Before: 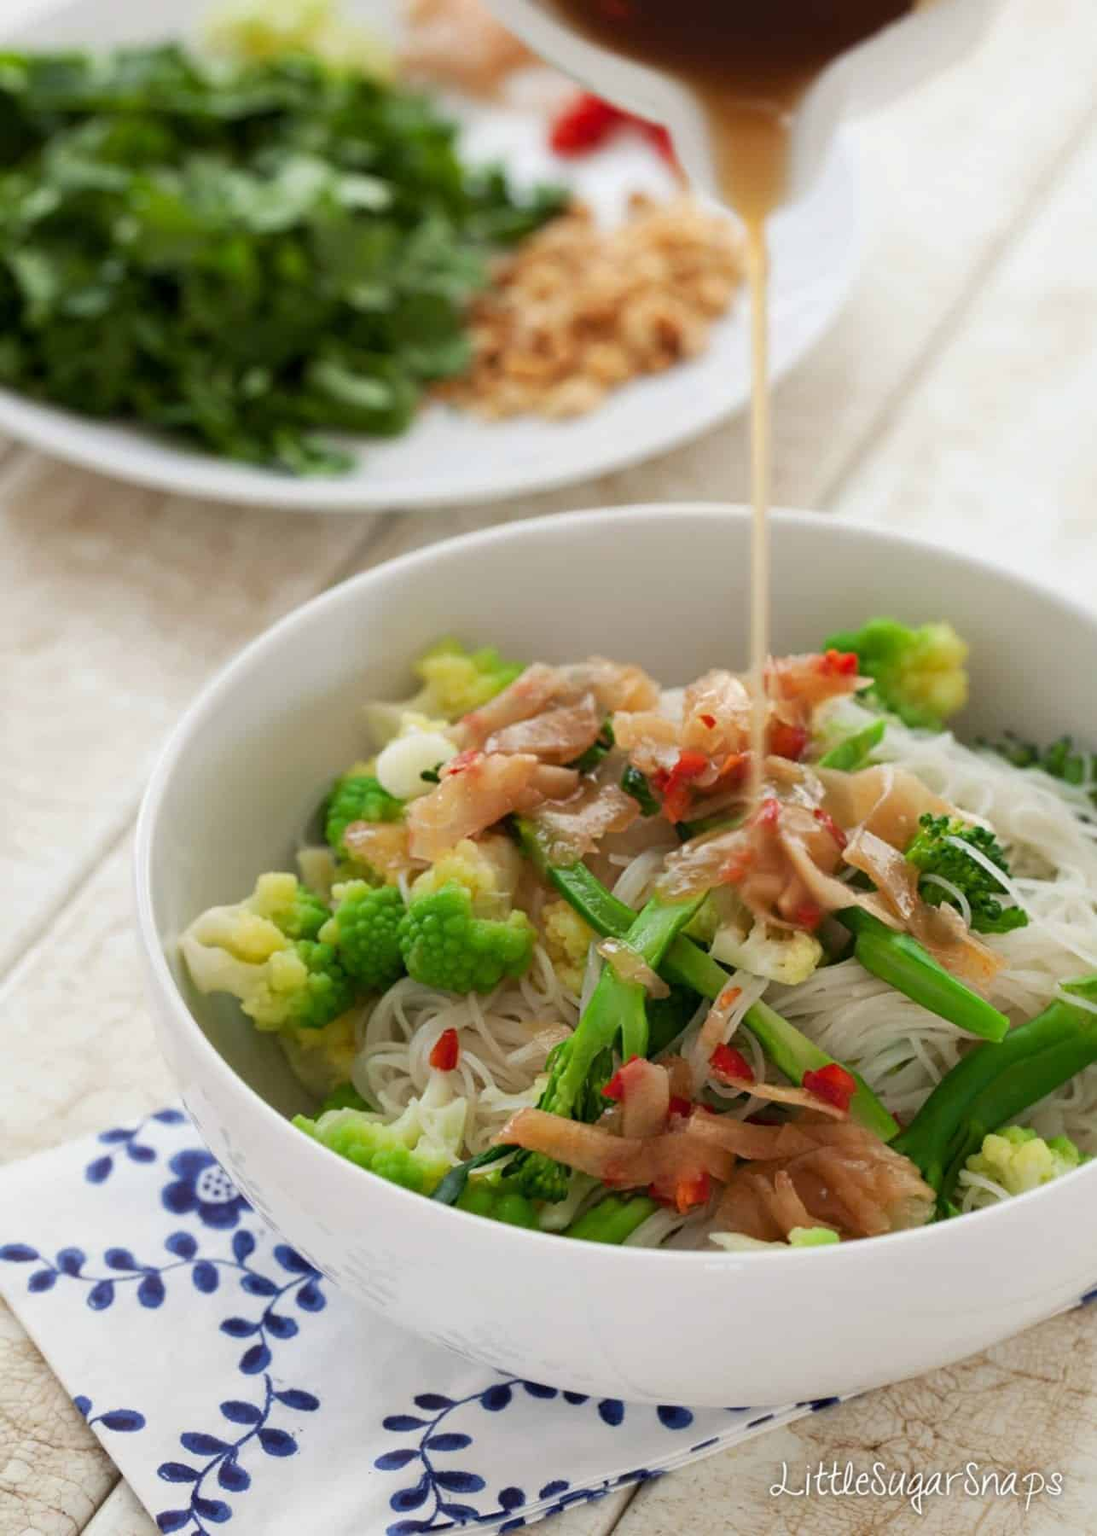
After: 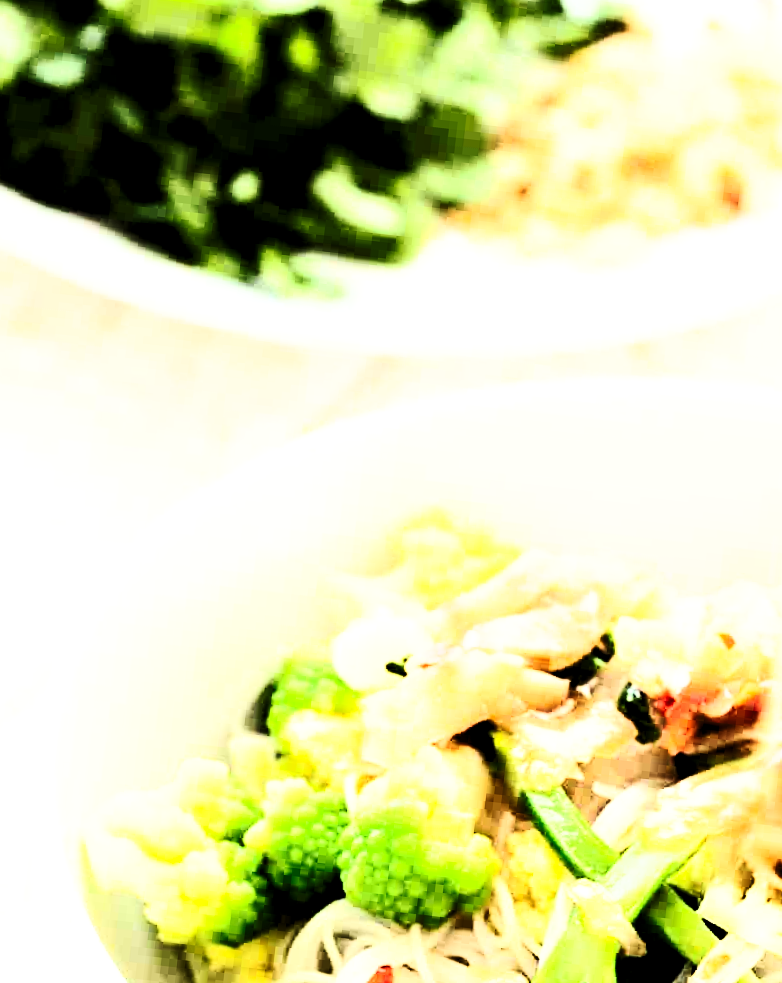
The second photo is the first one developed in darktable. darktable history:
levels: levels [0.116, 0.574, 1]
crop and rotate: angle -6.47°, left 2.158%, top 6.903%, right 27.737%, bottom 30.173%
tone equalizer: -8 EV -1.05 EV, -7 EV -1.02 EV, -6 EV -0.842 EV, -5 EV -0.552 EV, -3 EV 0.6 EV, -2 EV 0.859 EV, -1 EV 0.998 EV, +0 EV 1.06 EV, edges refinement/feathering 500, mask exposure compensation -1.57 EV, preserve details no
local contrast: mode bilateral grid, contrast 20, coarseness 51, detail 120%, midtone range 0.2
exposure: black level correction 0, exposure 0.697 EV, compensate highlight preservation false
contrast brightness saturation: contrast 0.614, brightness 0.347, saturation 0.139
base curve: curves: ch0 [(0, 0) (0.028, 0.03) (0.121, 0.232) (0.46, 0.748) (0.859, 0.968) (1, 1)], preserve colors none
